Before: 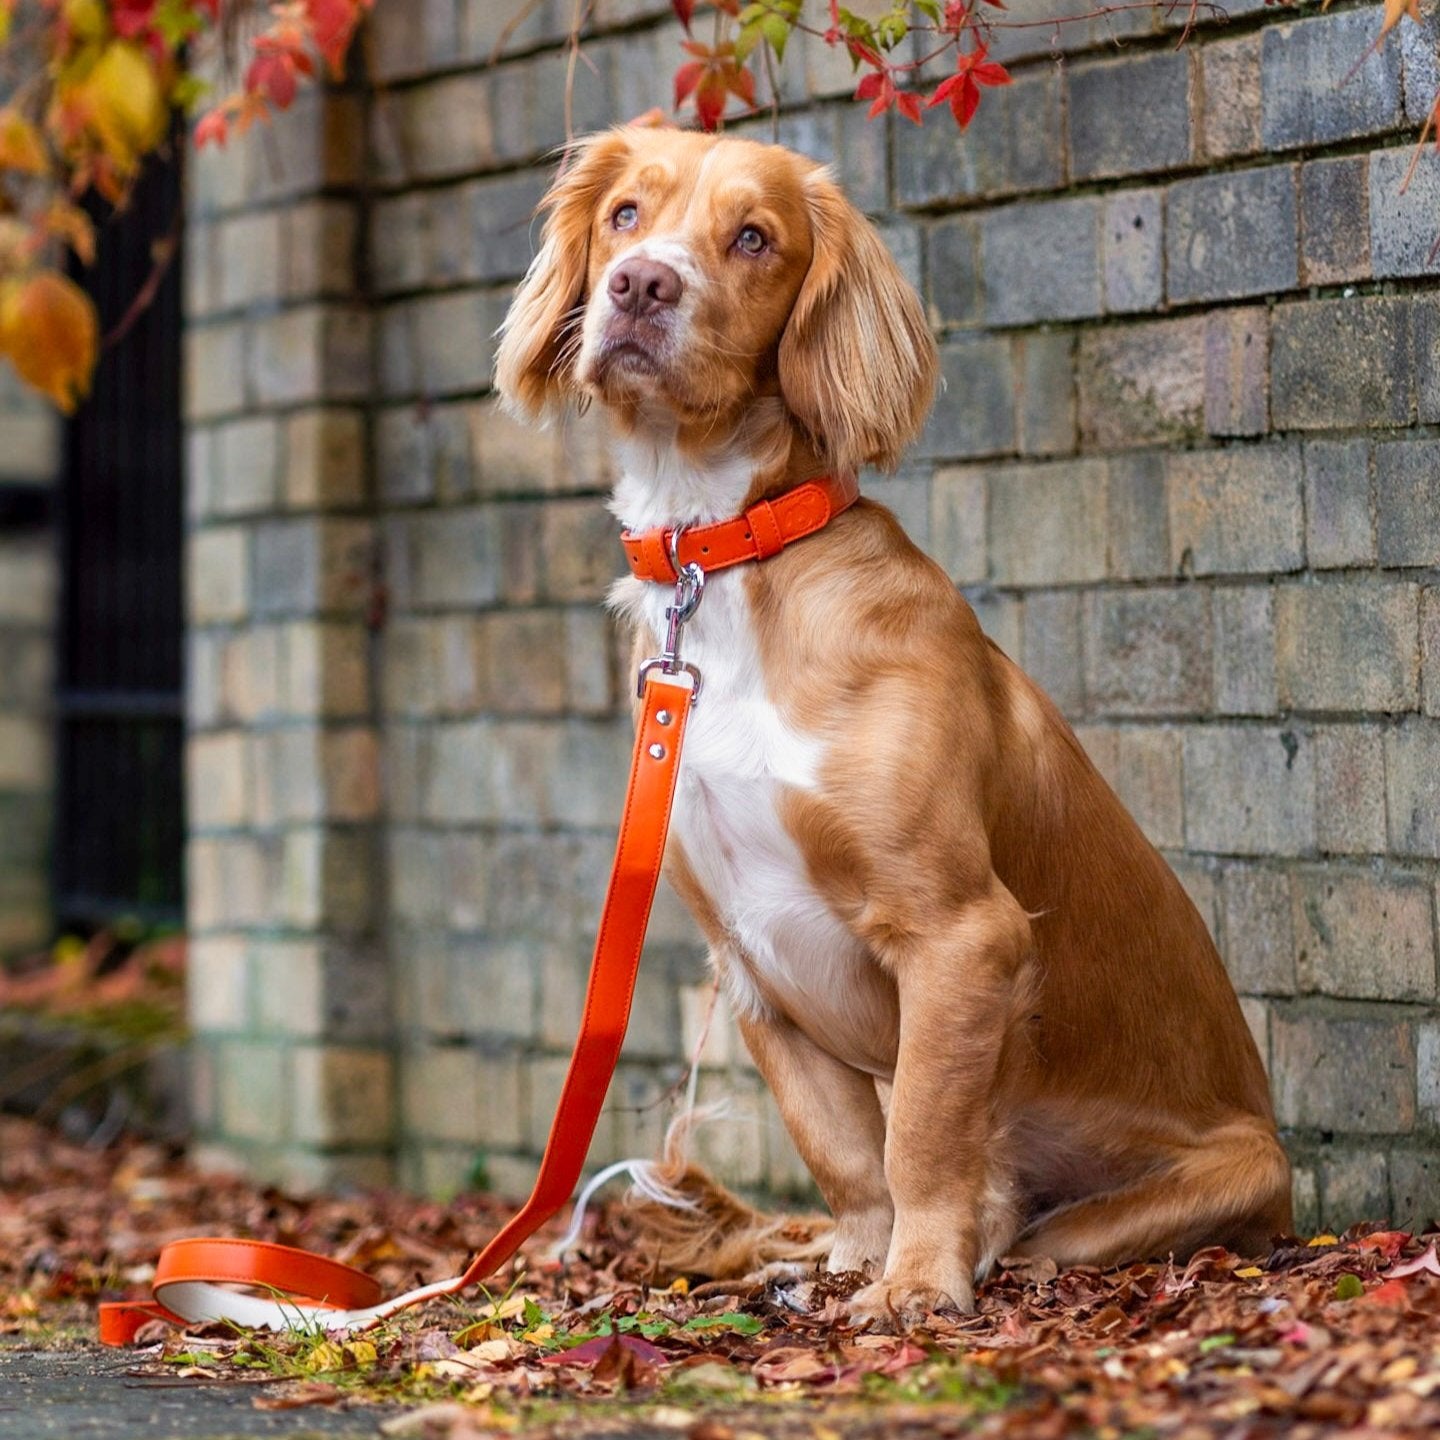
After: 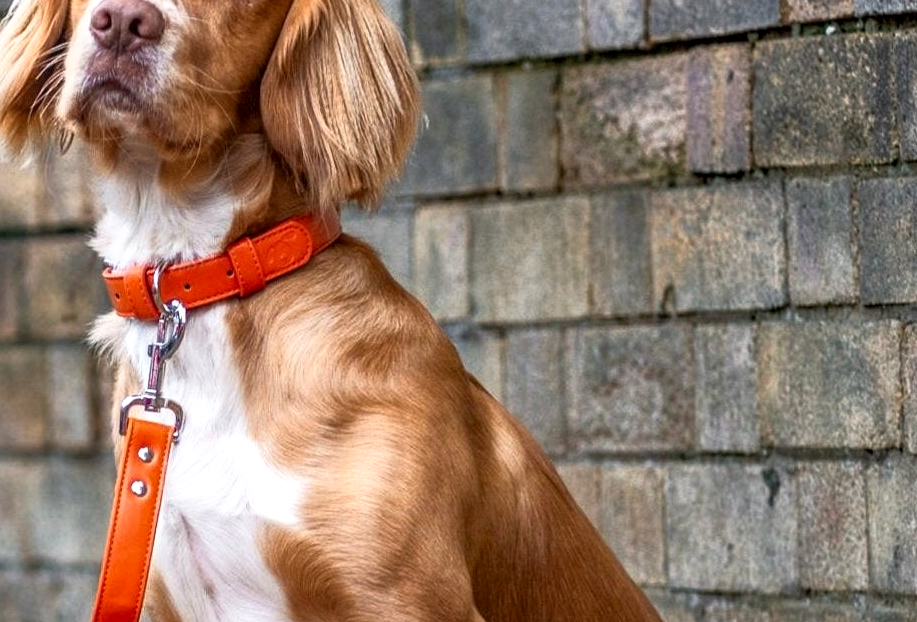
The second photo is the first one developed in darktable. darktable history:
local contrast: on, module defaults
base curve: curves: ch0 [(0, 0) (0.257, 0.25) (0.482, 0.586) (0.757, 0.871) (1, 1)]
shadows and highlights: radius 133.83, soften with gaussian
crop: left 36.005%, top 18.293%, right 0.31%, bottom 38.444%
